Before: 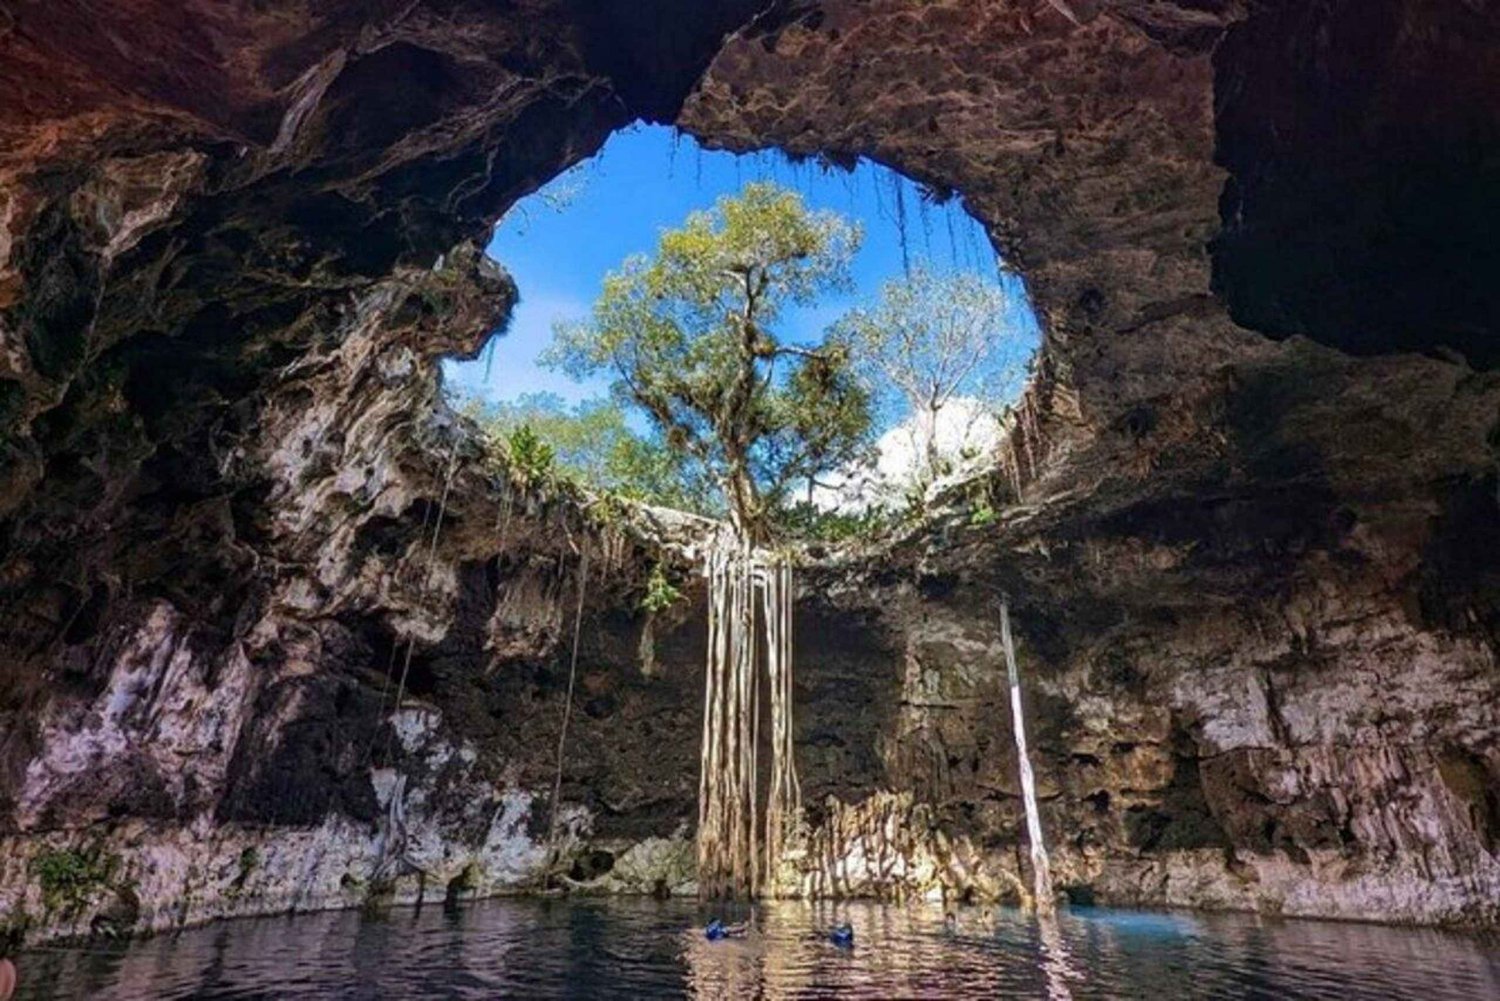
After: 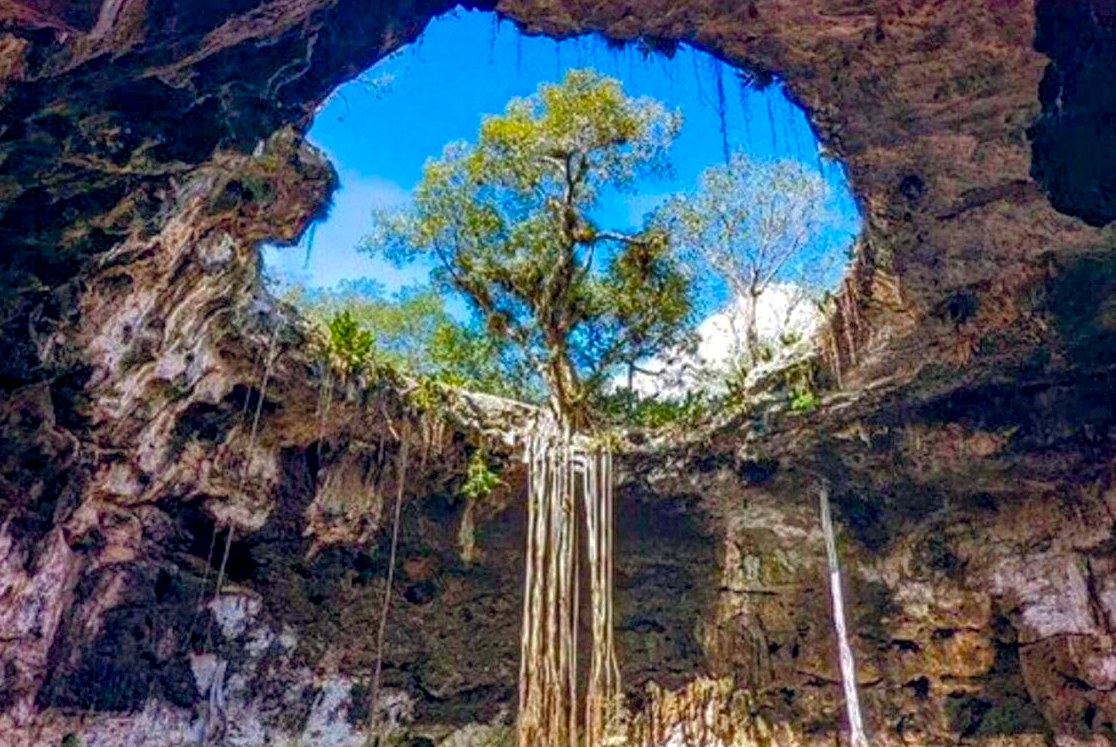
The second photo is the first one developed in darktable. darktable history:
crop and rotate: left 12.044%, top 11.424%, right 13.494%, bottom 13.876%
local contrast: detail 130%
shadows and highlights: on, module defaults
color balance rgb: global offset › chroma 0.064%, global offset › hue 253.61°, linear chroma grading › global chroma 2.109%, linear chroma grading › mid-tones -0.703%, perceptual saturation grading › global saturation 15.399%, perceptual saturation grading › highlights -19.027%, perceptual saturation grading › shadows 19.454%, global vibrance 50.396%
